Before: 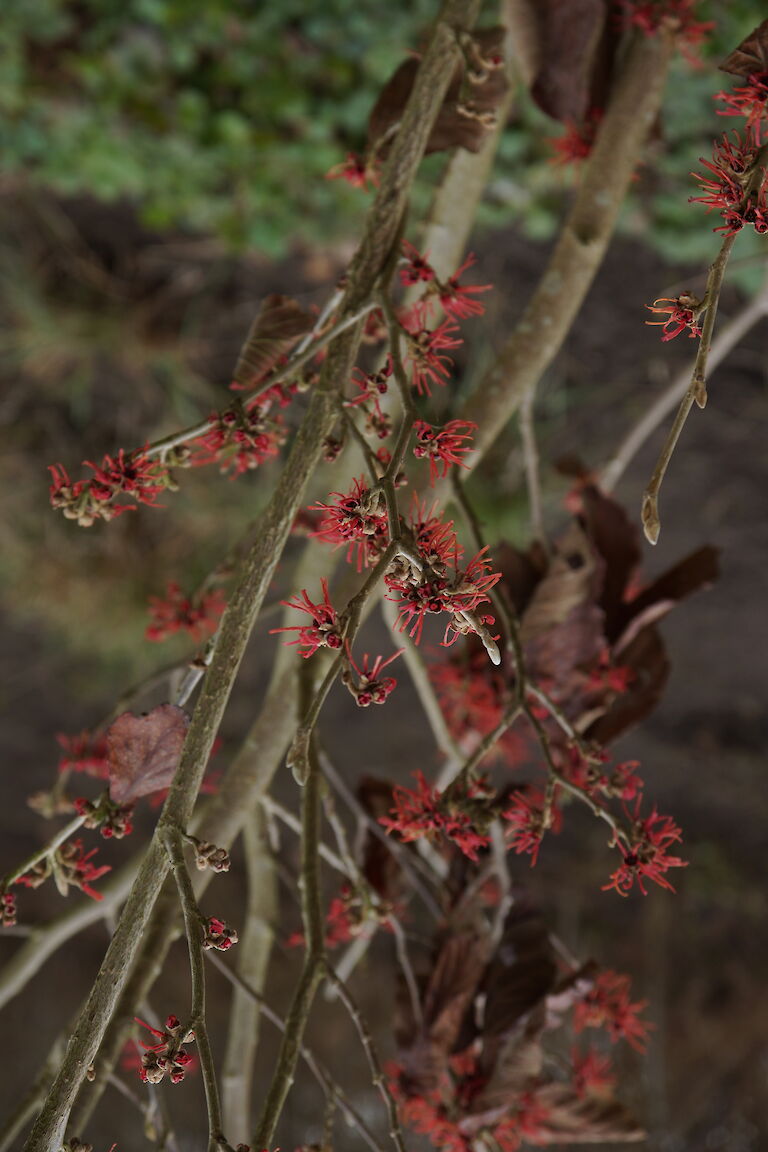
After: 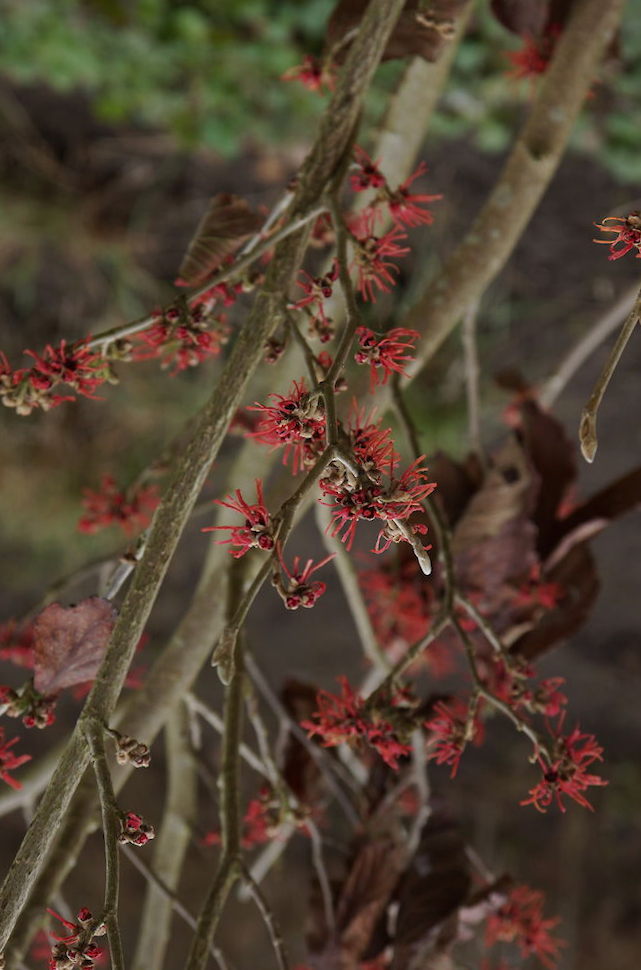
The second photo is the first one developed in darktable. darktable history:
crop and rotate: angle -2.96°, left 5.415%, top 5.2%, right 4.752%, bottom 4.158%
